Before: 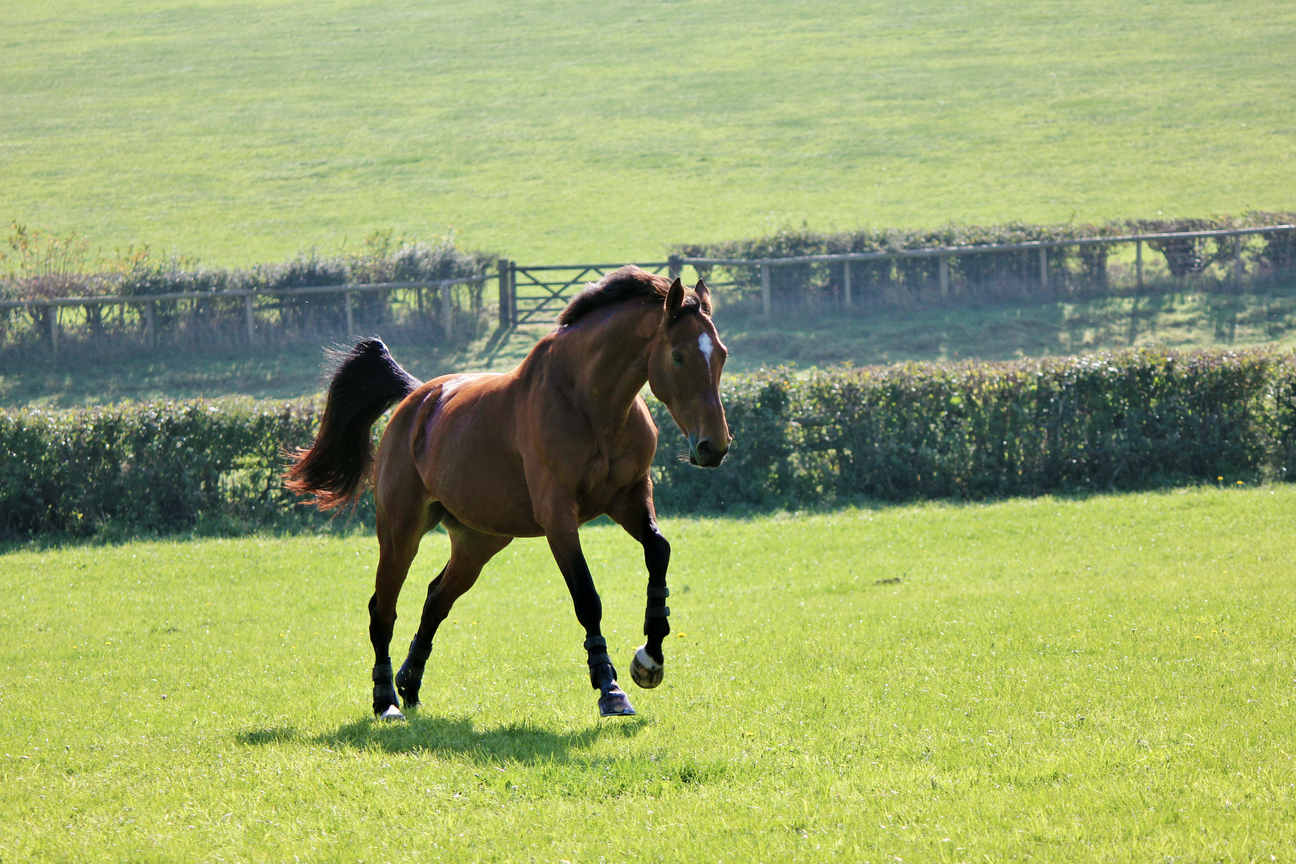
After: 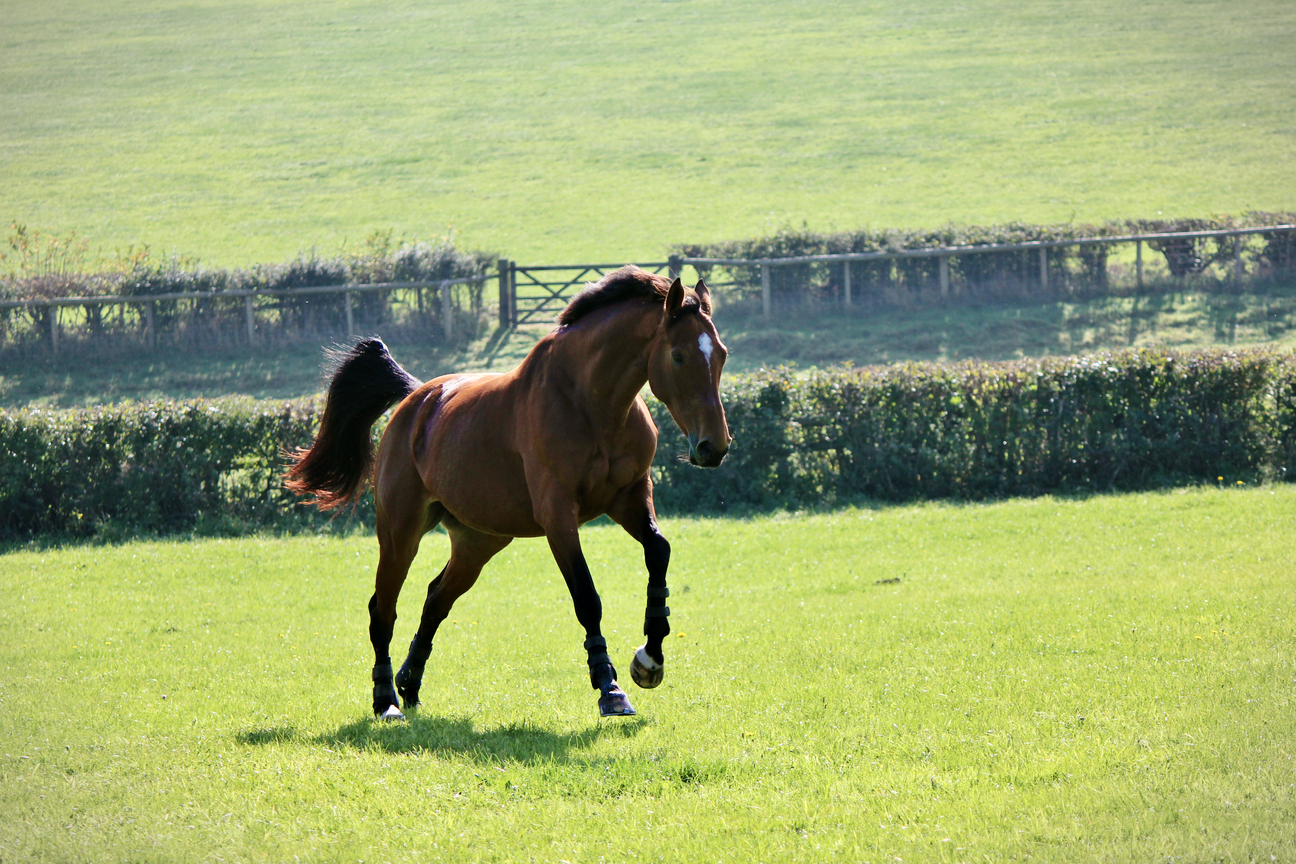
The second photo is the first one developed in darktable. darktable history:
contrast brightness saturation: contrast 0.14
vignetting: fall-off start 100%, fall-off radius 64.94%, automatic ratio true, unbound false
